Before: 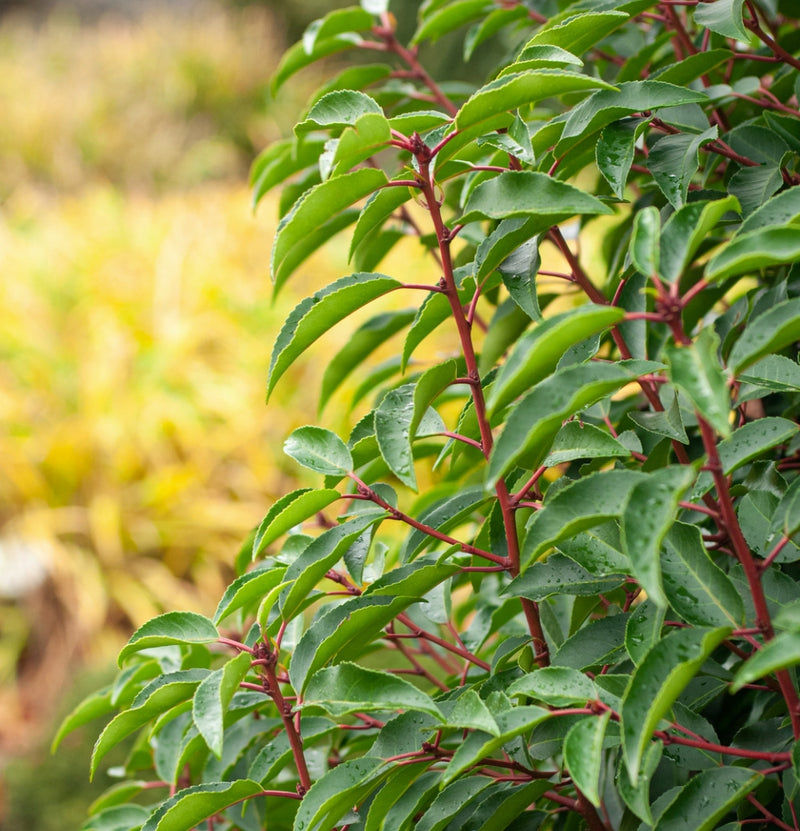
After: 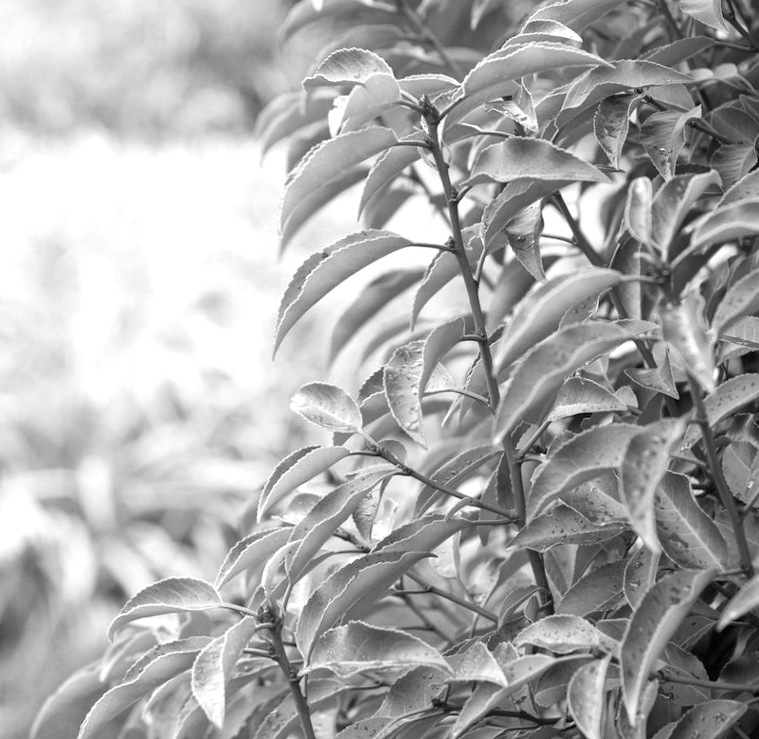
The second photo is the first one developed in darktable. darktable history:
monochrome: on, module defaults
tone equalizer: on, module defaults
exposure: black level correction 0.001, exposure 0.5 EV, compensate exposure bias true, compensate highlight preservation false
rotate and perspective: rotation -0.013°, lens shift (vertical) -0.027, lens shift (horizontal) 0.178, crop left 0.016, crop right 0.989, crop top 0.082, crop bottom 0.918
crop and rotate: left 2.536%, right 1.107%, bottom 2.246%
